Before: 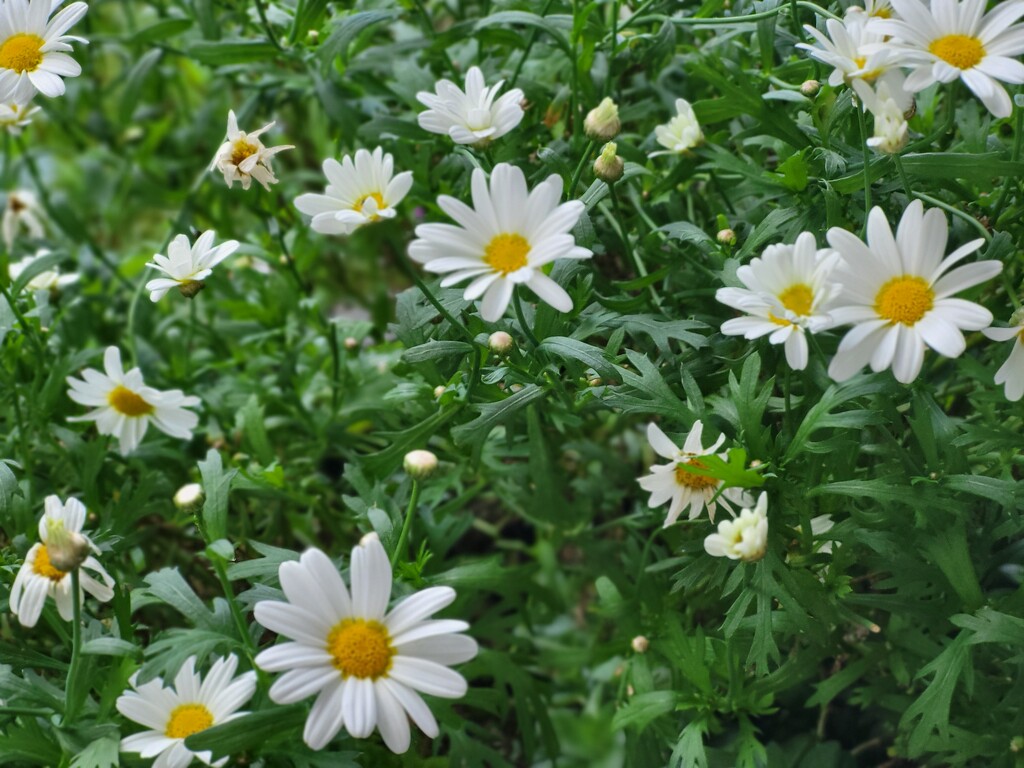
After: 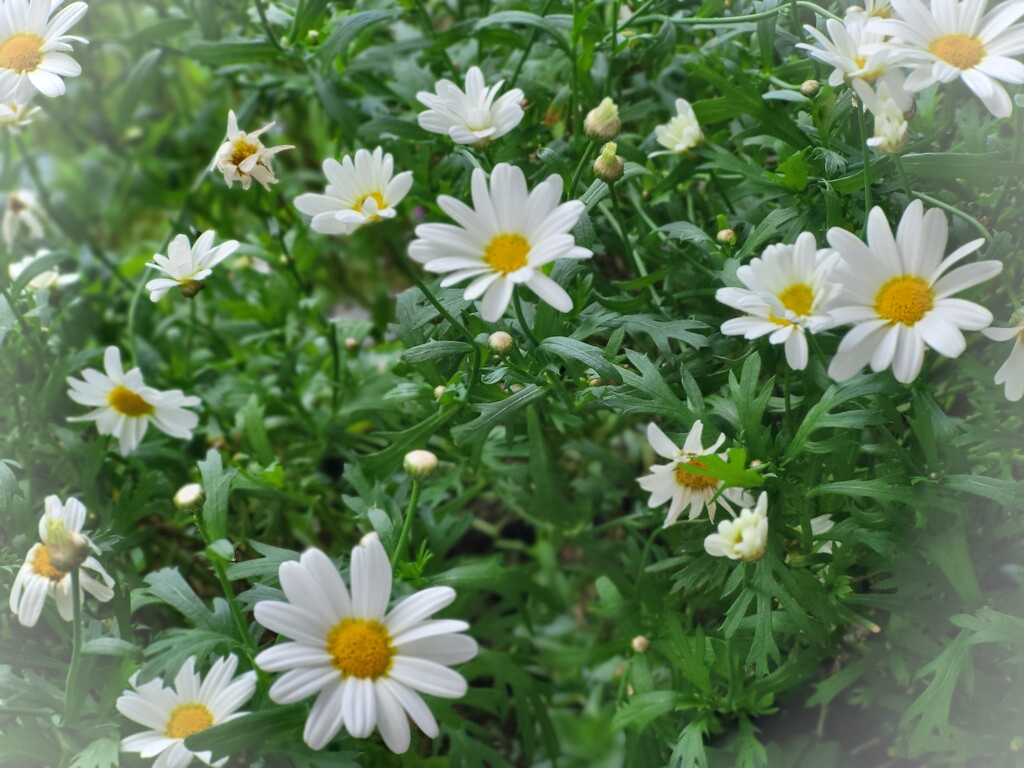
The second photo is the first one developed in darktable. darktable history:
vignetting: brightness 0.283, saturation -0.002
shadows and highlights: shadows 43.13, highlights 6.85
